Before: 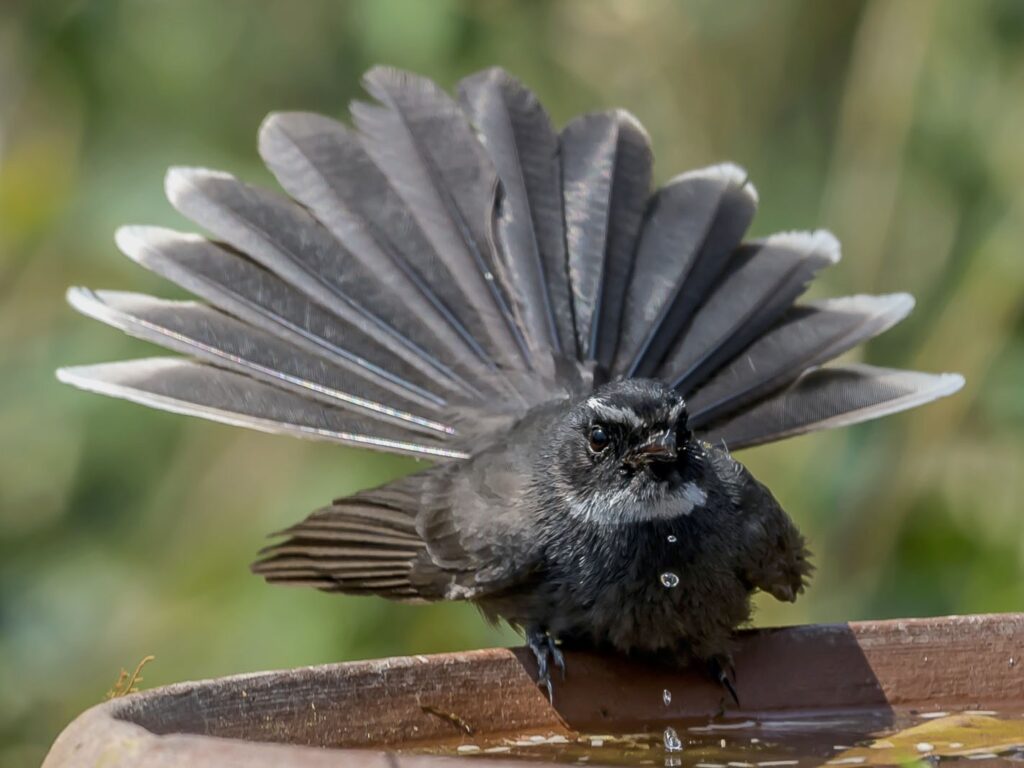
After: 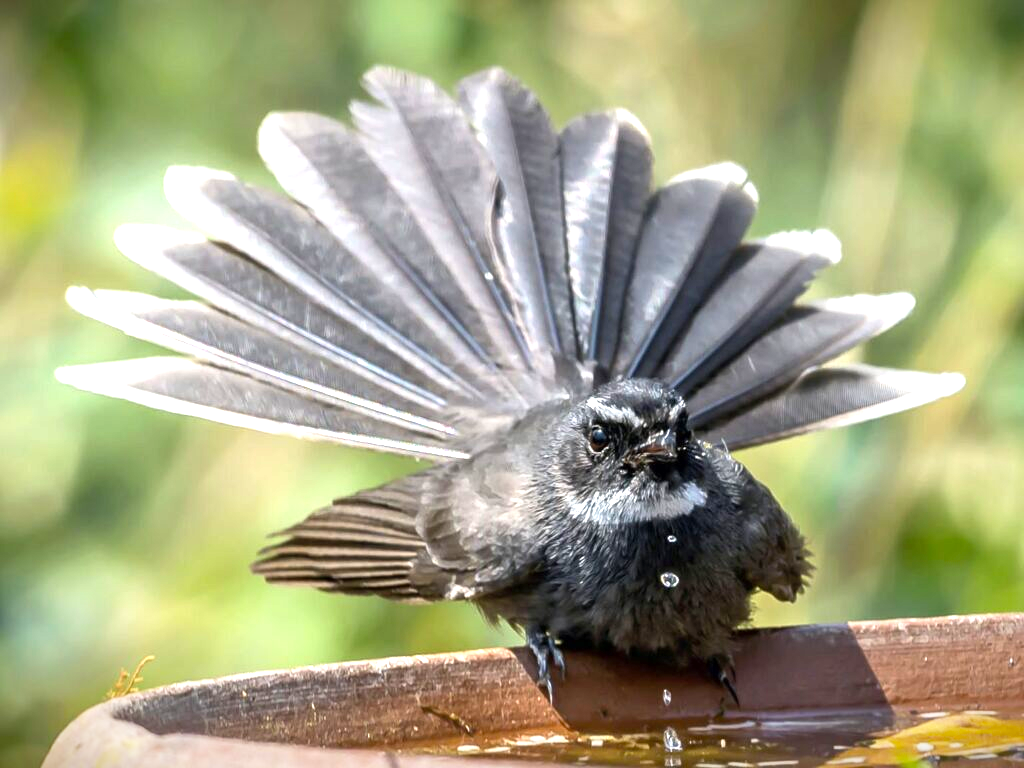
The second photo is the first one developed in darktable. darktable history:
base curve: curves: ch0 [(0, 0) (0.088, 0.125) (0.176, 0.251) (0.354, 0.501) (0.613, 0.749) (1, 0.877)], preserve colors none
vignetting: fall-off start 98.29%, fall-off radius 100%, brightness -1, saturation 0.5, width/height ratio 1.428
levels: levels [0, 0.374, 0.749]
